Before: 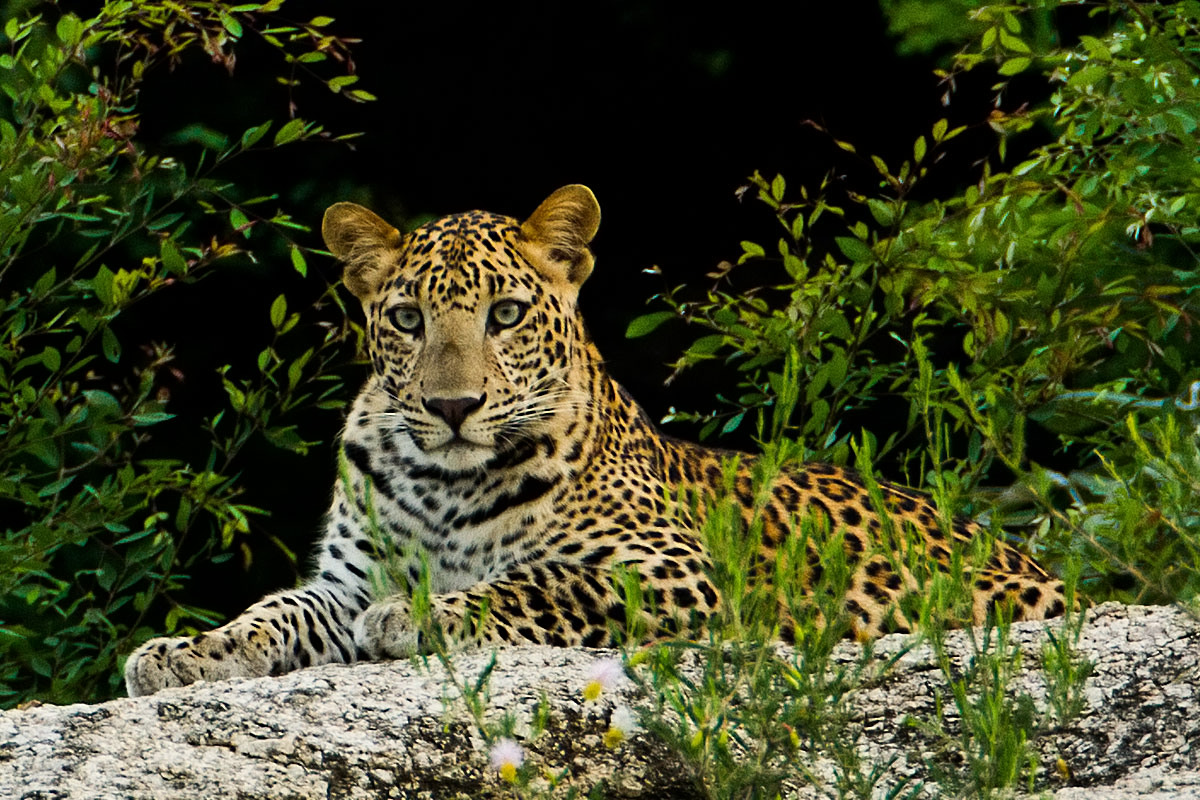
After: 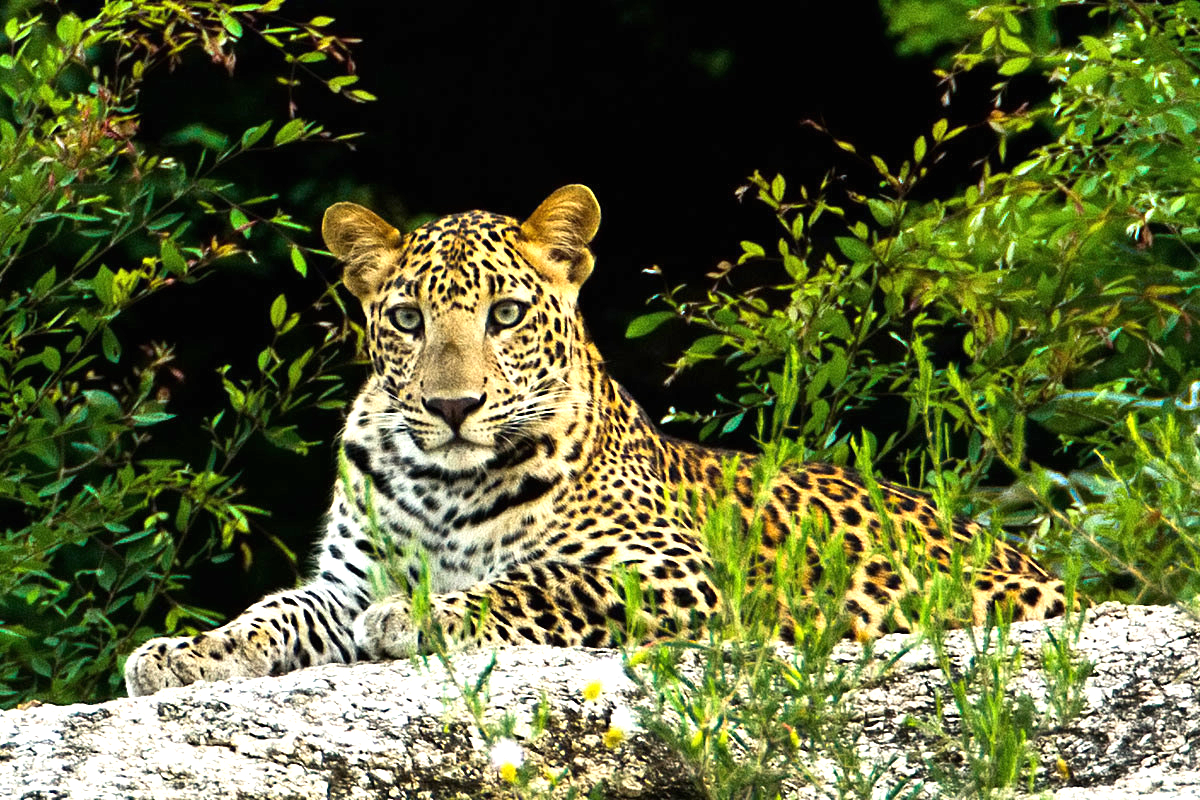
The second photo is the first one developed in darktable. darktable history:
tone equalizer: on, module defaults
exposure: black level correction 0, exposure 1.1 EV, compensate exposure bias true, compensate highlight preservation false
